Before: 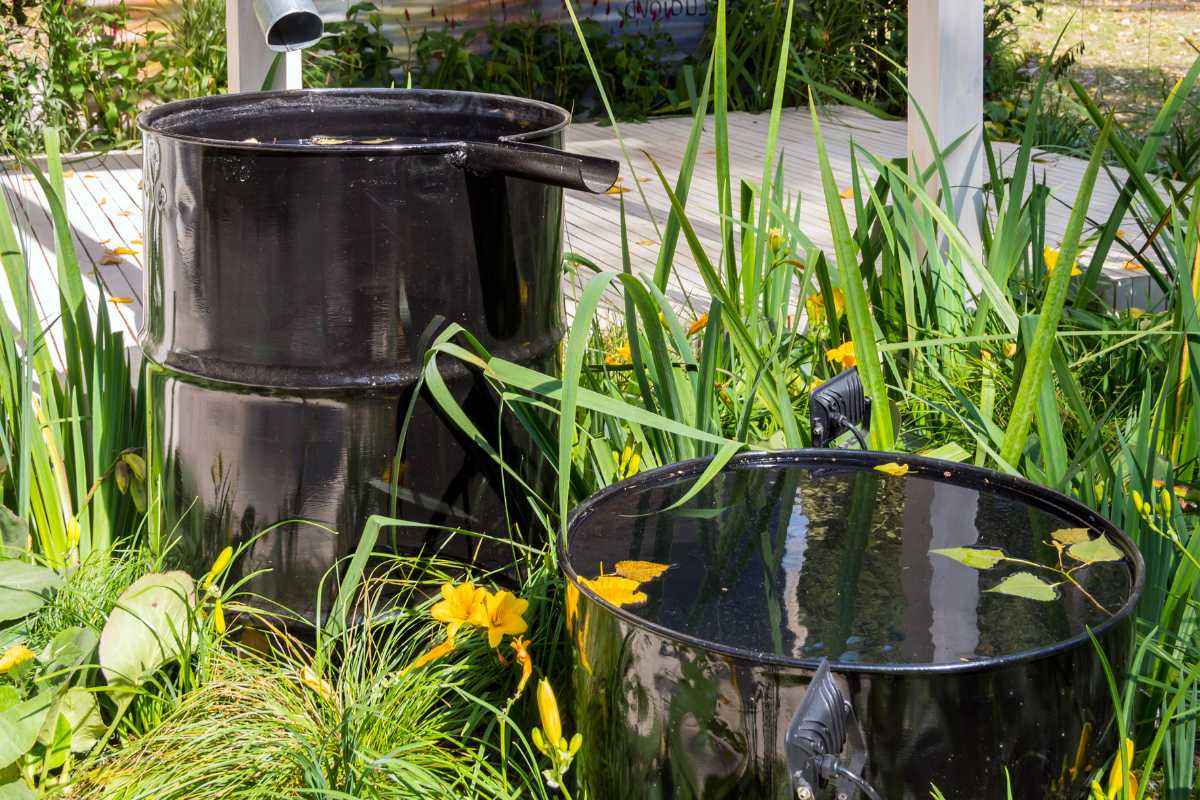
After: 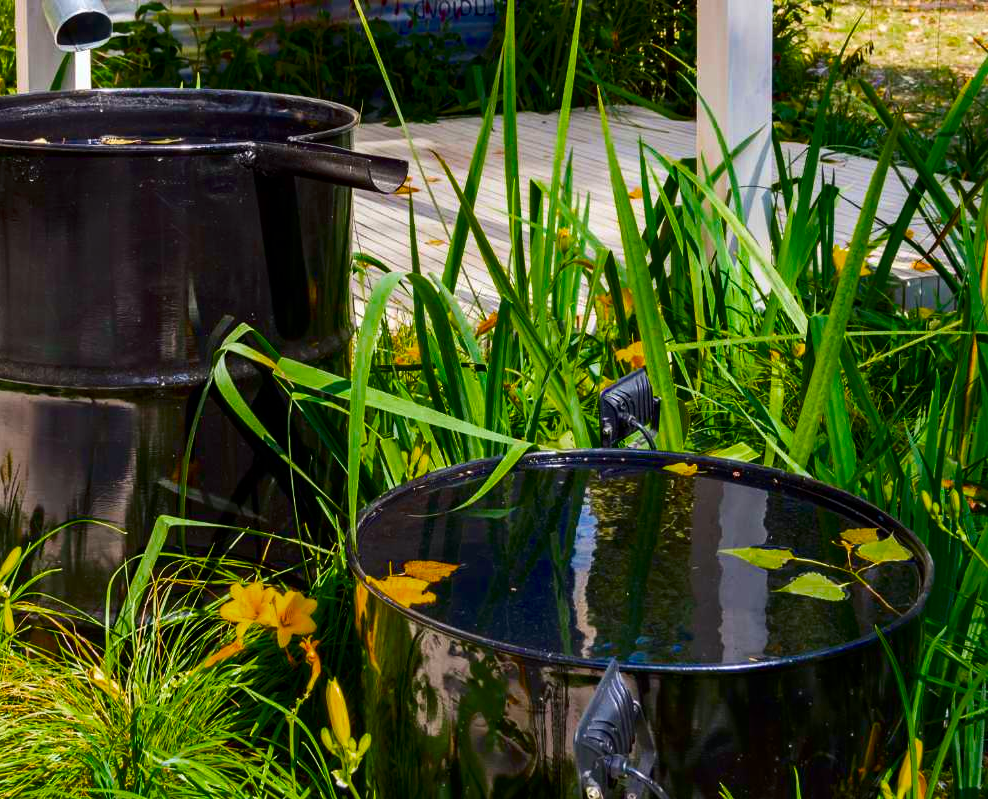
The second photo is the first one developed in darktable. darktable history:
crop: left 17.589%, bottom 0.031%
contrast brightness saturation: contrast 0.116, brightness -0.118, saturation 0.196
color balance rgb: shadows lift › chroma 1.013%, shadows lift › hue 243.3°, perceptual saturation grading › global saturation 29.852%, saturation formula JzAzBz (2021)
